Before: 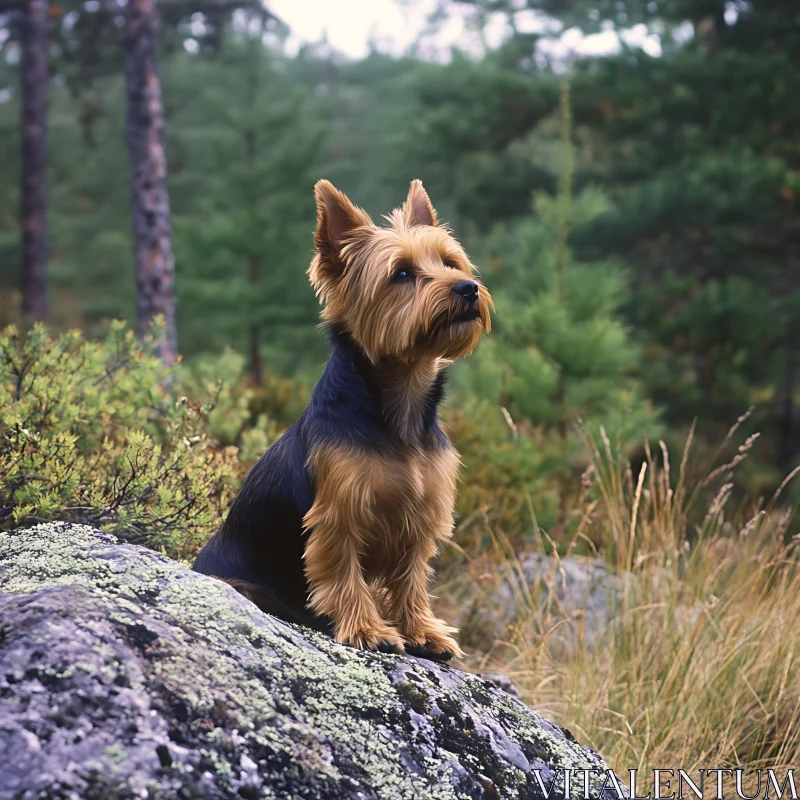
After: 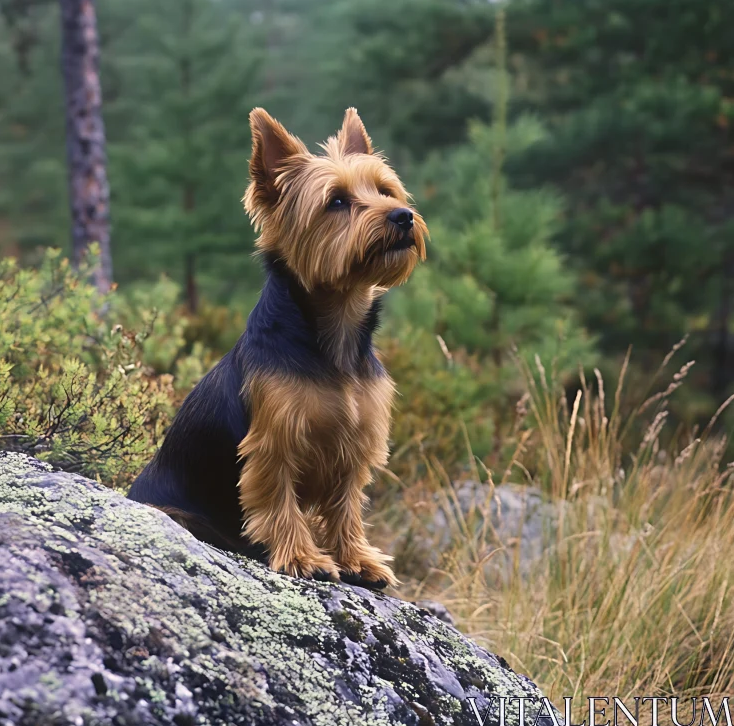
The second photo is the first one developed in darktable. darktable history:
crop and rotate: left 8.221%, top 9.189%
exposure: compensate exposure bias true, compensate highlight preservation false
